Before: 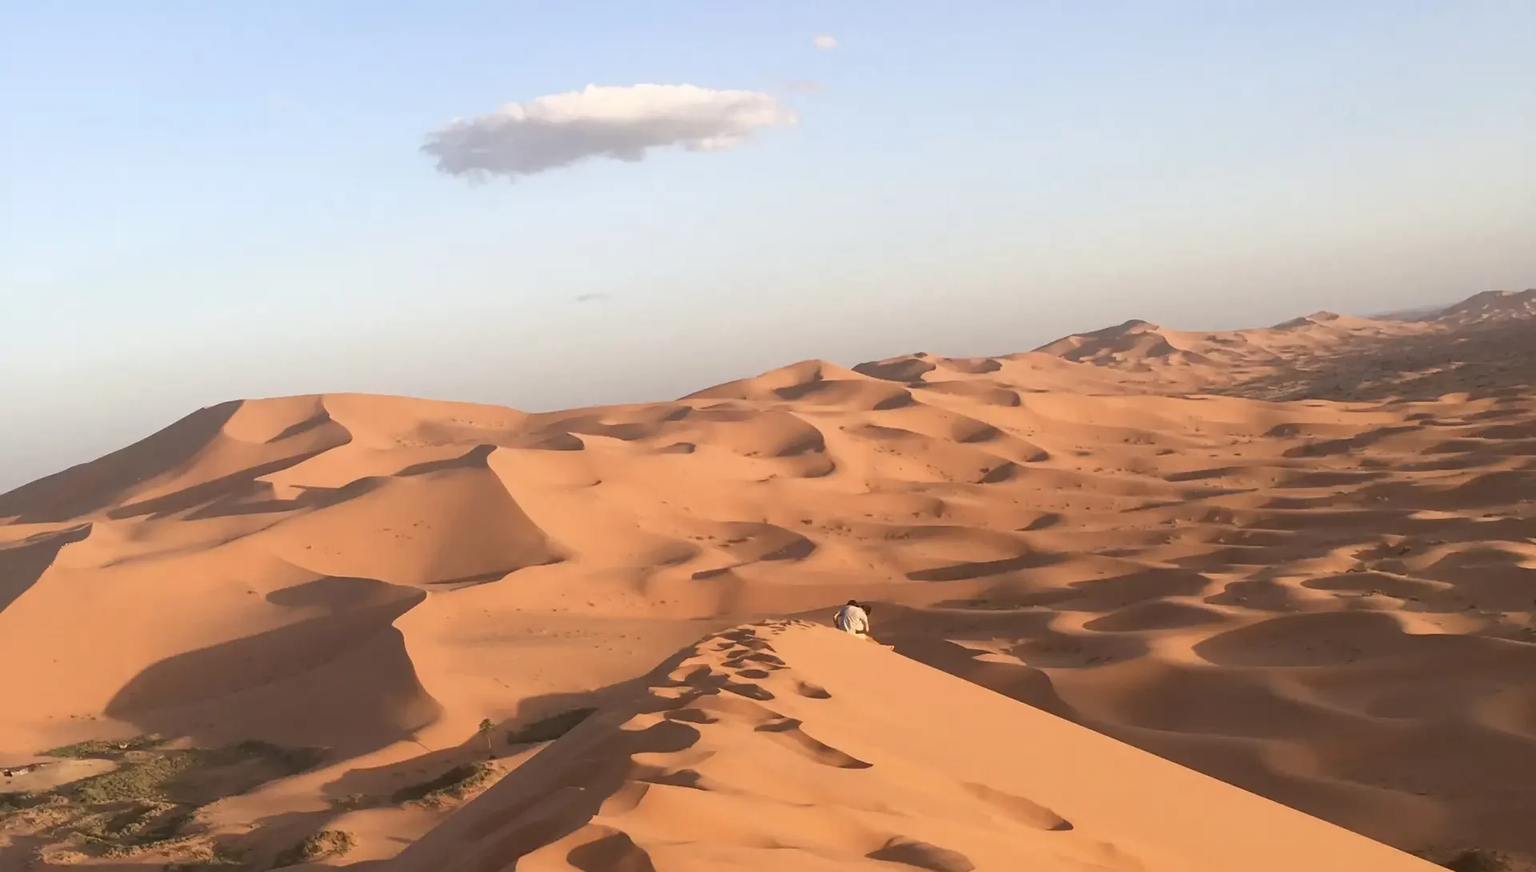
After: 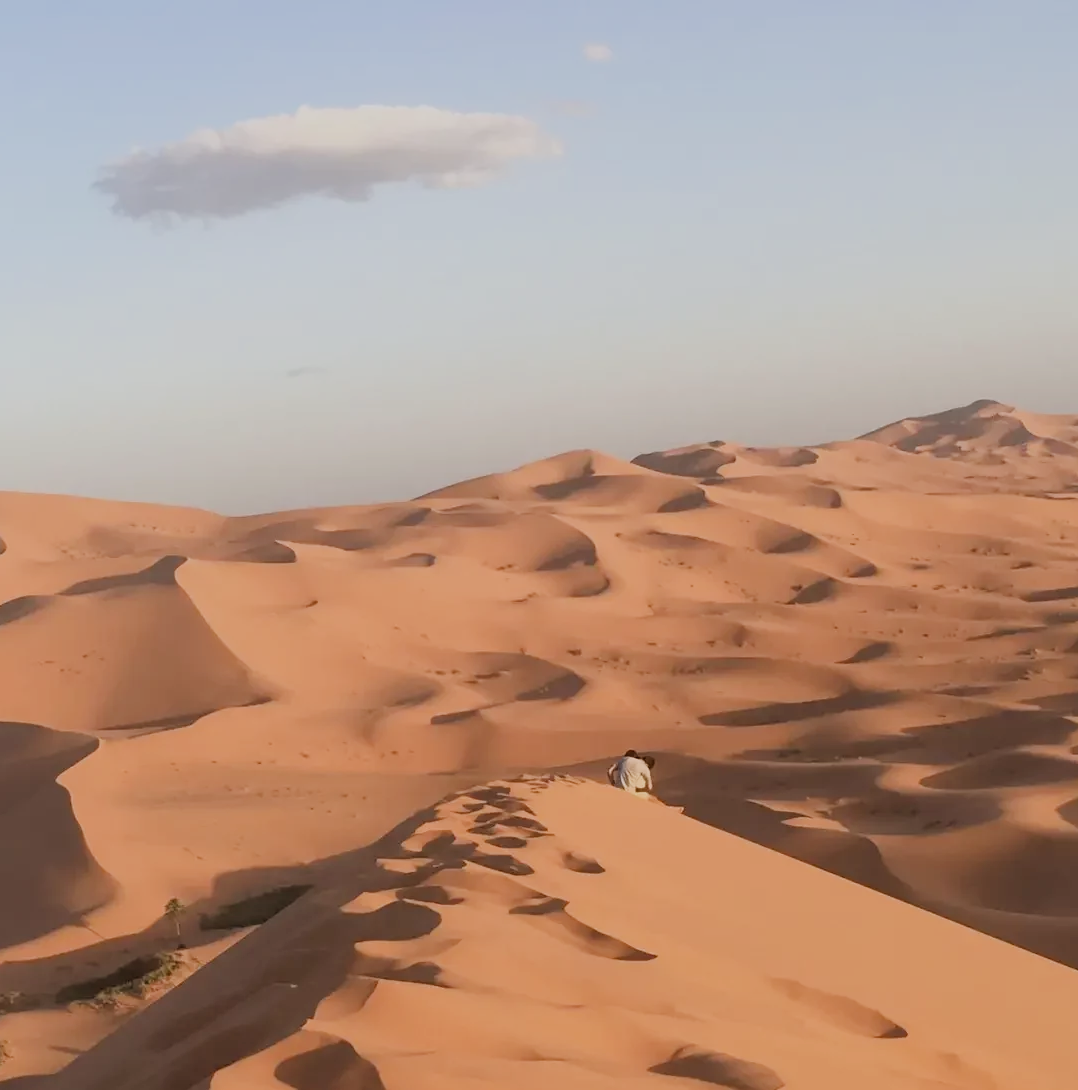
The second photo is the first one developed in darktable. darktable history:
filmic rgb: black relative exposure -7.65 EV, white relative exposure 4.56 EV, hardness 3.61
crop and rotate: left 22.629%, right 21.222%
